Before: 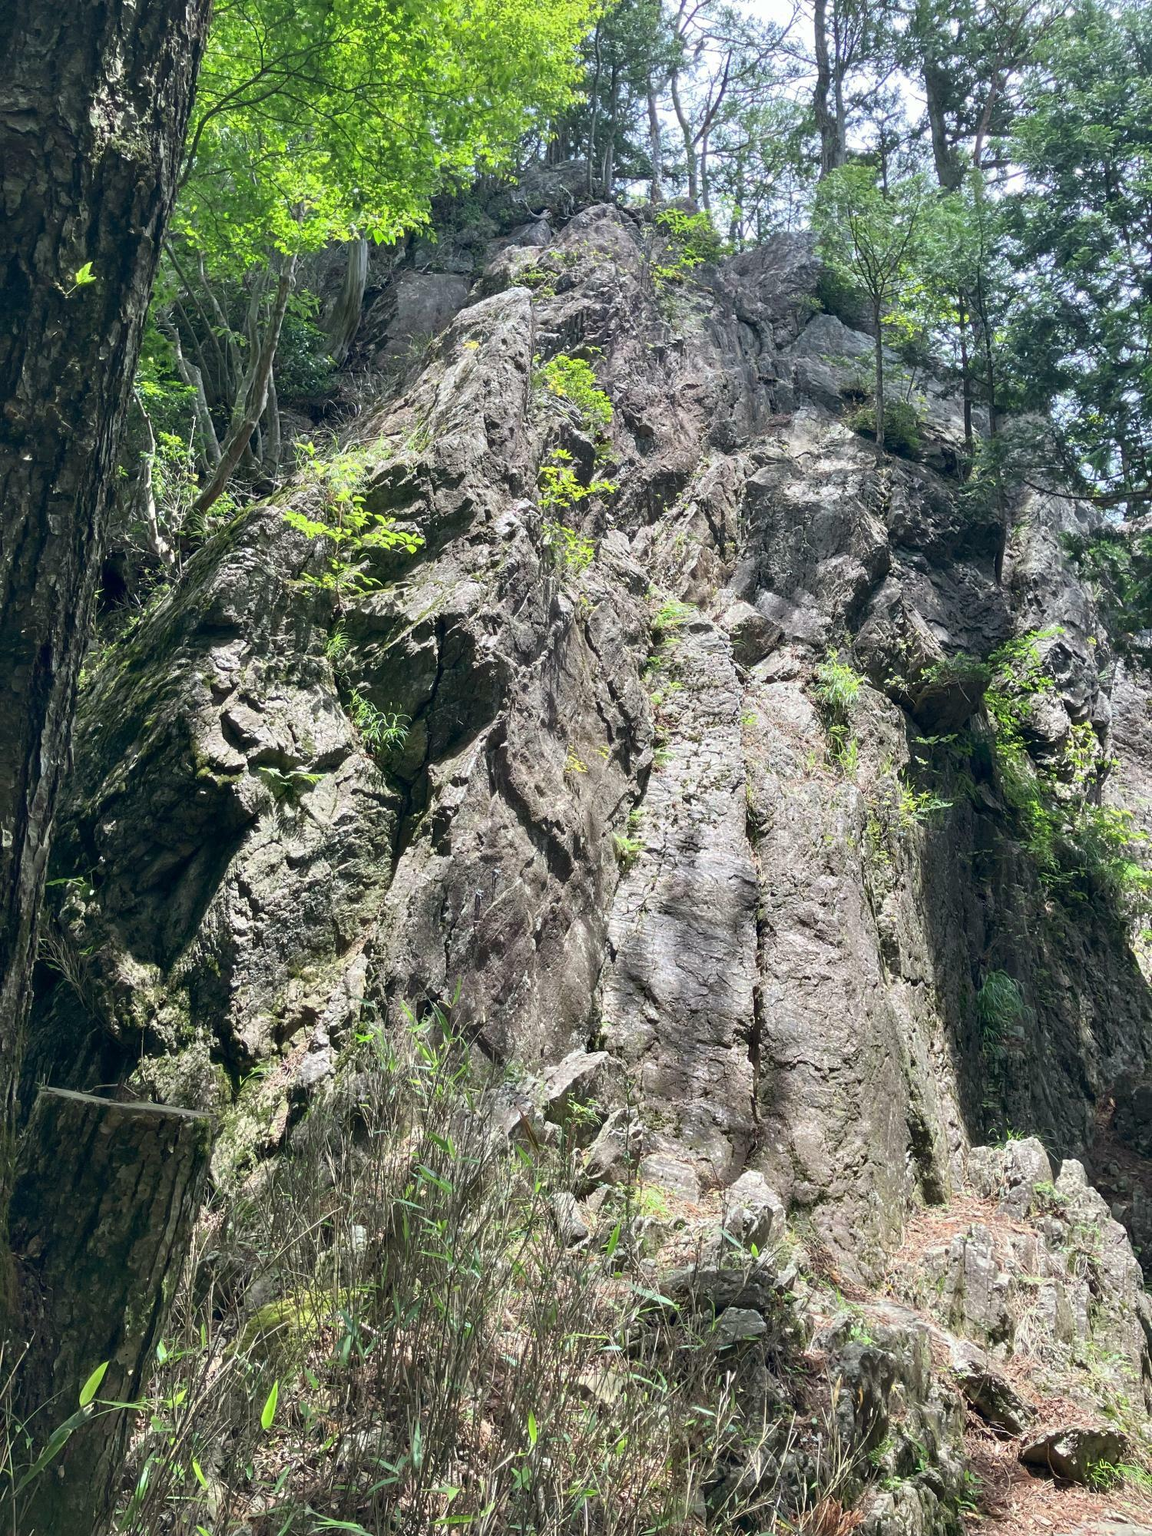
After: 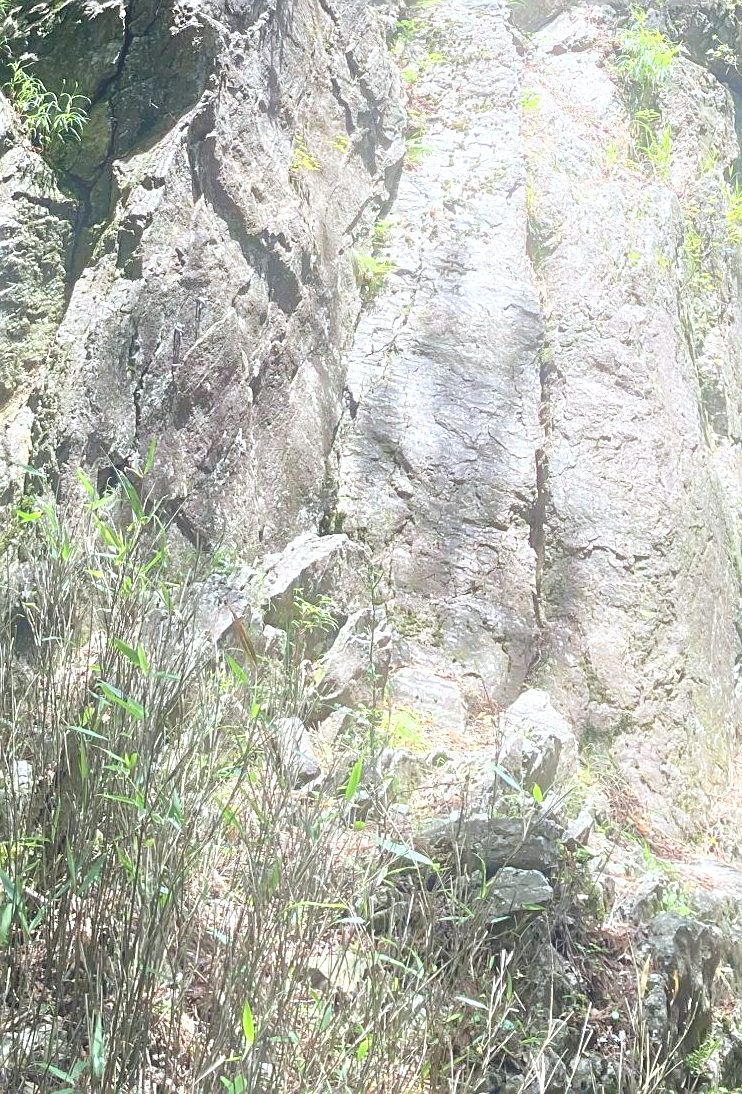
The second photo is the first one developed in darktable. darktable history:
bloom: on, module defaults
exposure: black level correction 0, exposure 0.5 EV, compensate highlight preservation false
sharpen: on, module defaults
white balance: red 0.967, blue 1.049
crop: left 29.672%, top 41.786%, right 20.851%, bottom 3.487%
